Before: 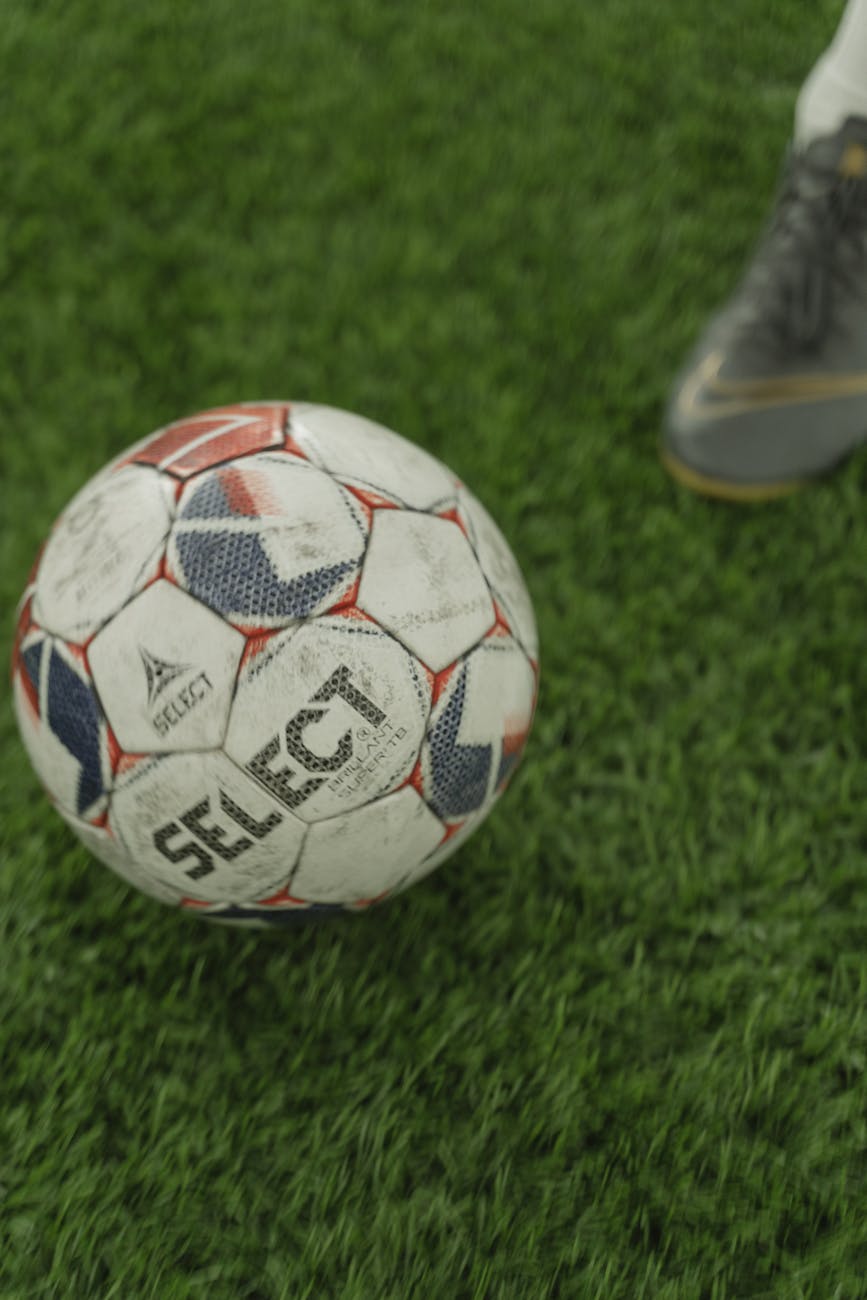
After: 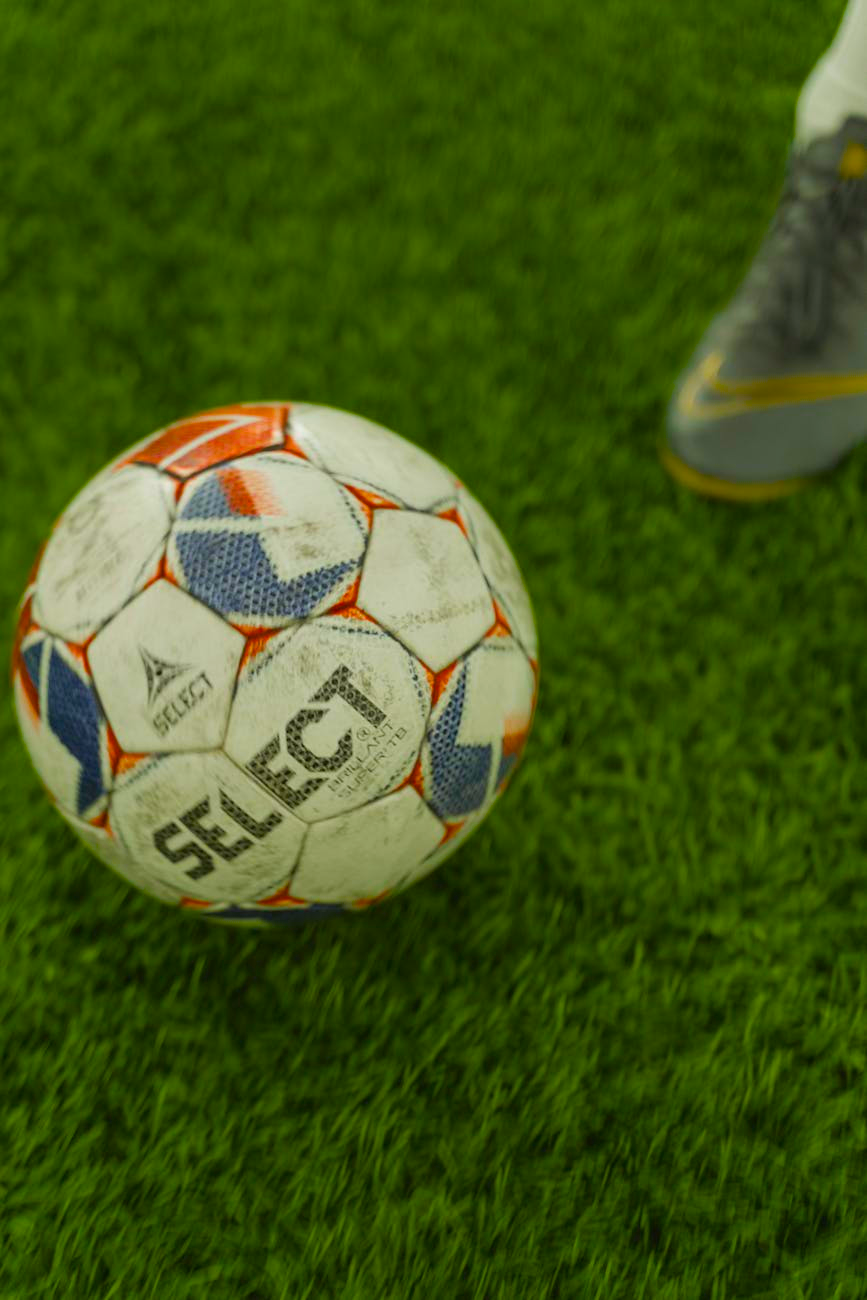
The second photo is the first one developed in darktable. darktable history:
color balance rgb: linear chroma grading › highlights 99.793%, linear chroma grading › global chroma 23.682%, perceptual saturation grading › global saturation 27.422%, perceptual saturation grading › highlights -27.725%, perceptual saturation grading › mid-tones 15.191%, perceptual saturation grading › shadows 33.295%, global vibrance 20%
